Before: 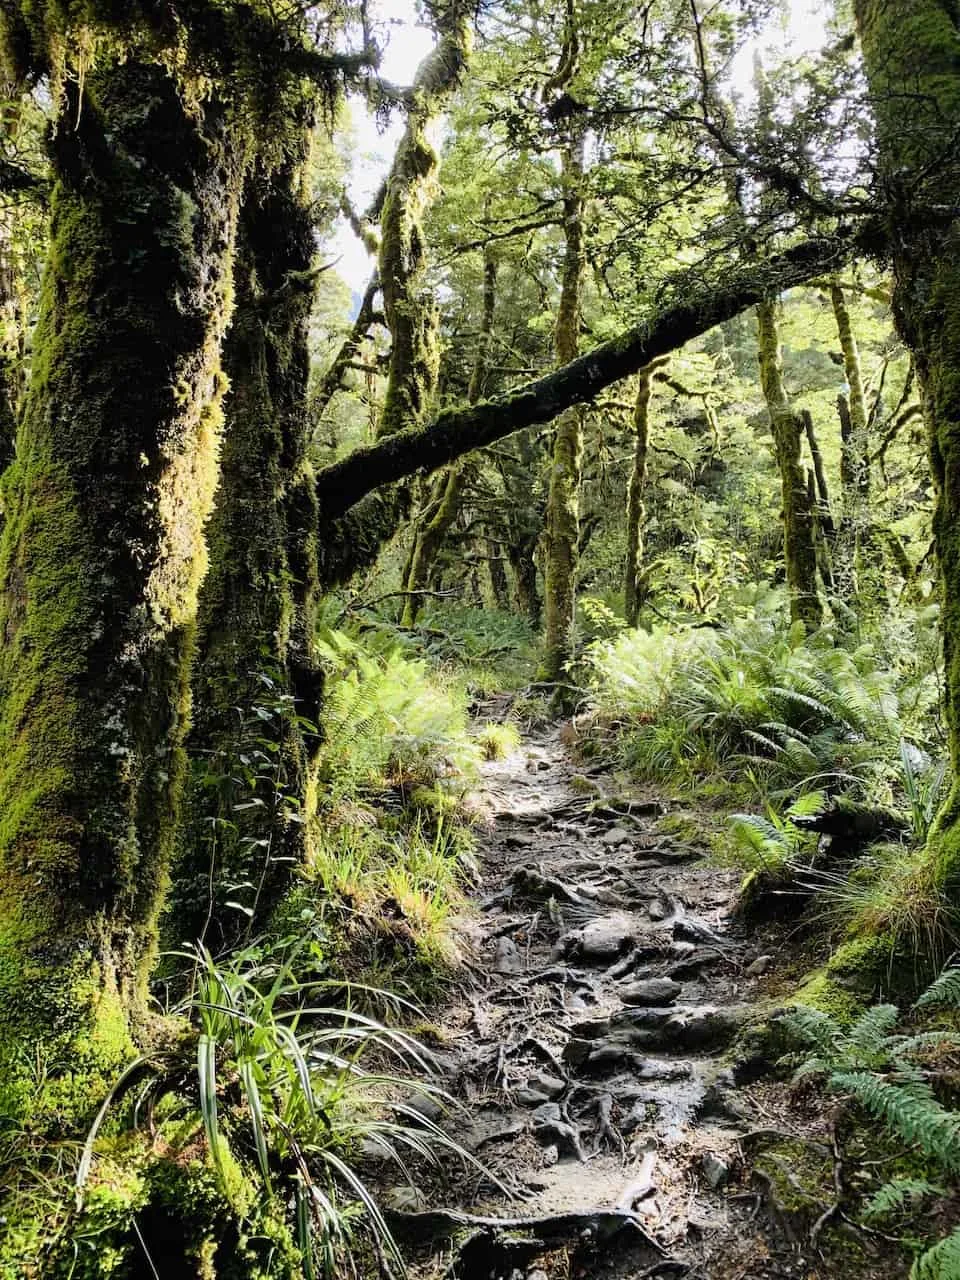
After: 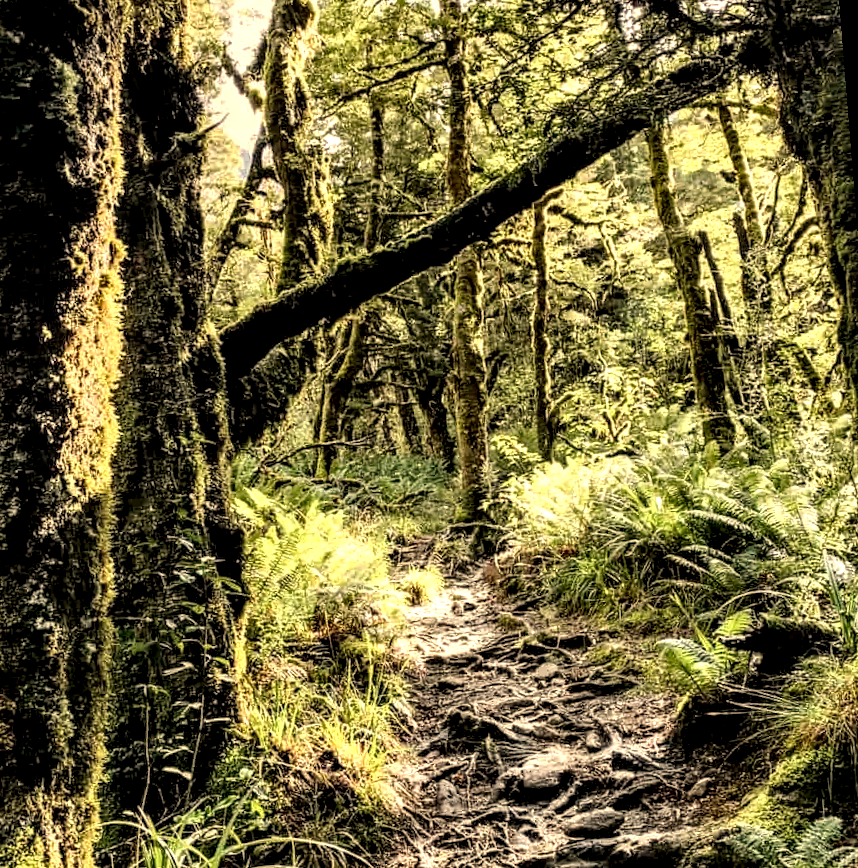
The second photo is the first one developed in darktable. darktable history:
crop: left 8.155%, top 6.611%, bottom 15.385%
local contrast: highlights 20%, detail 197%
rotate and perspective: rotation -4.57°, crop left 0.054, crop right 0.944, crop top 0.087, crop bottom 0.914
white balance: red 1.138, green 0.996, blue 0.812
